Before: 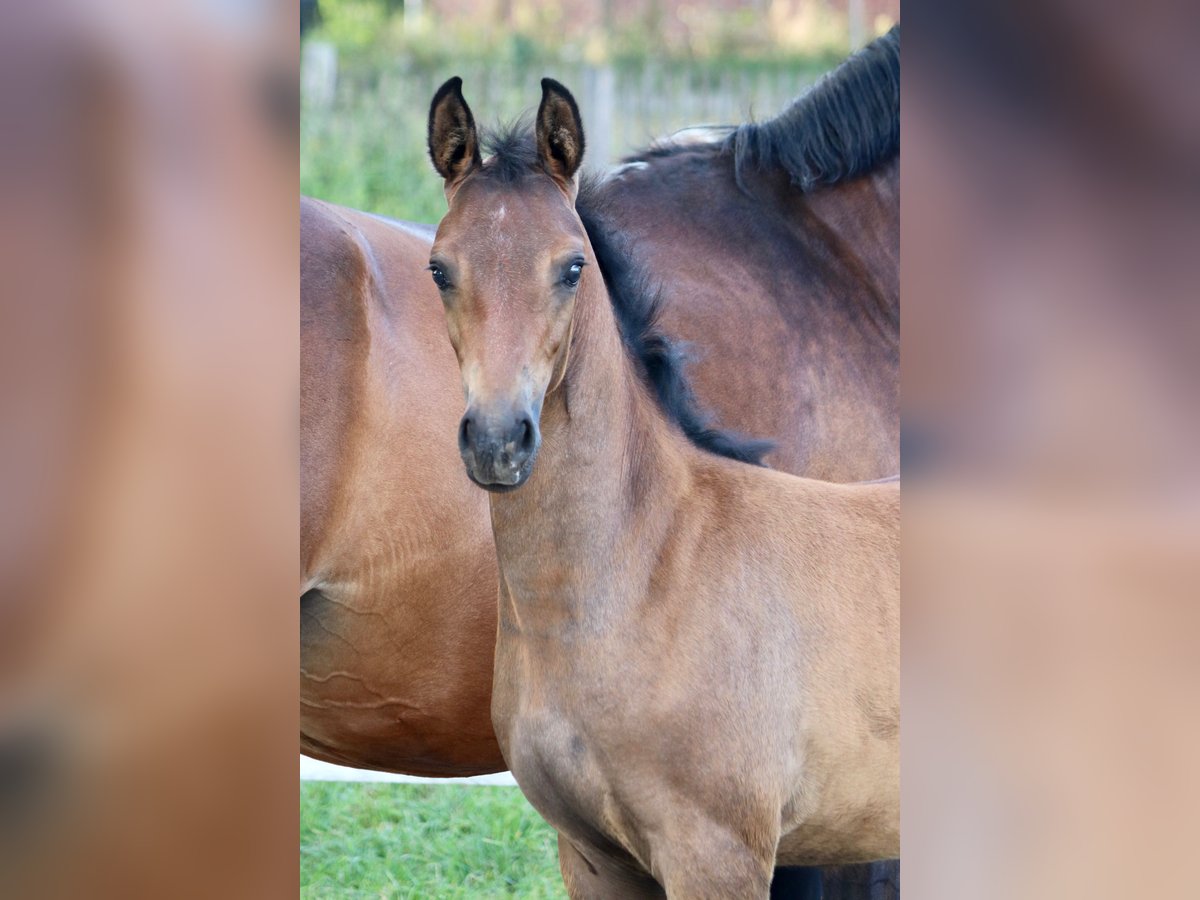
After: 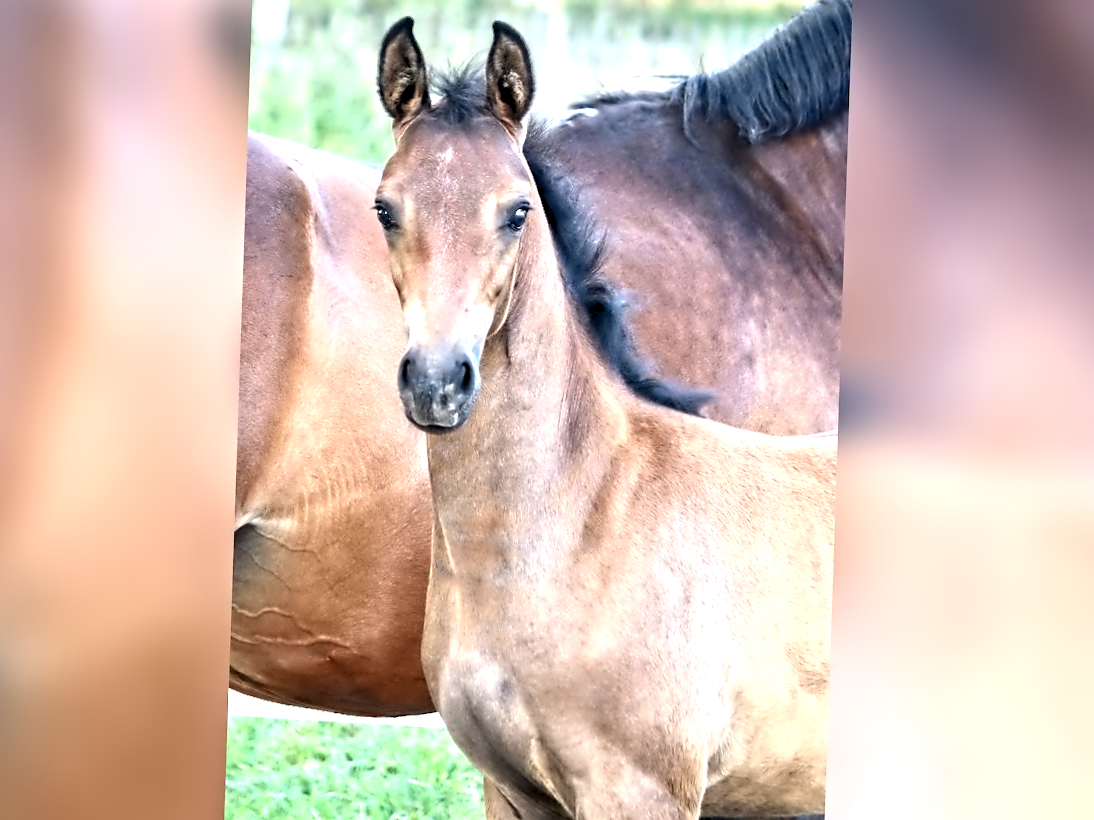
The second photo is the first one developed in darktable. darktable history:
exposure: black level correction 0, exposure 1.1 EV, compensate exposure bias true, compensate highlight preservation false
crop and rotate: angle -1.96°, left 3.097%, top 4.154%, right 1.586%, bottom 0.529%
contrast equalizer: octaves 7, y [[0.5, 0.542, 0.583, 0.625, 0.667, 0.708], [0.5 ×6], [0.5 ×6], [0, 0.033, 0.067, 0.1, 0.133, 0.167], [0, 0.05, 0.1, 0.15, 0.2, 0.25]]
levels: mode automatic
